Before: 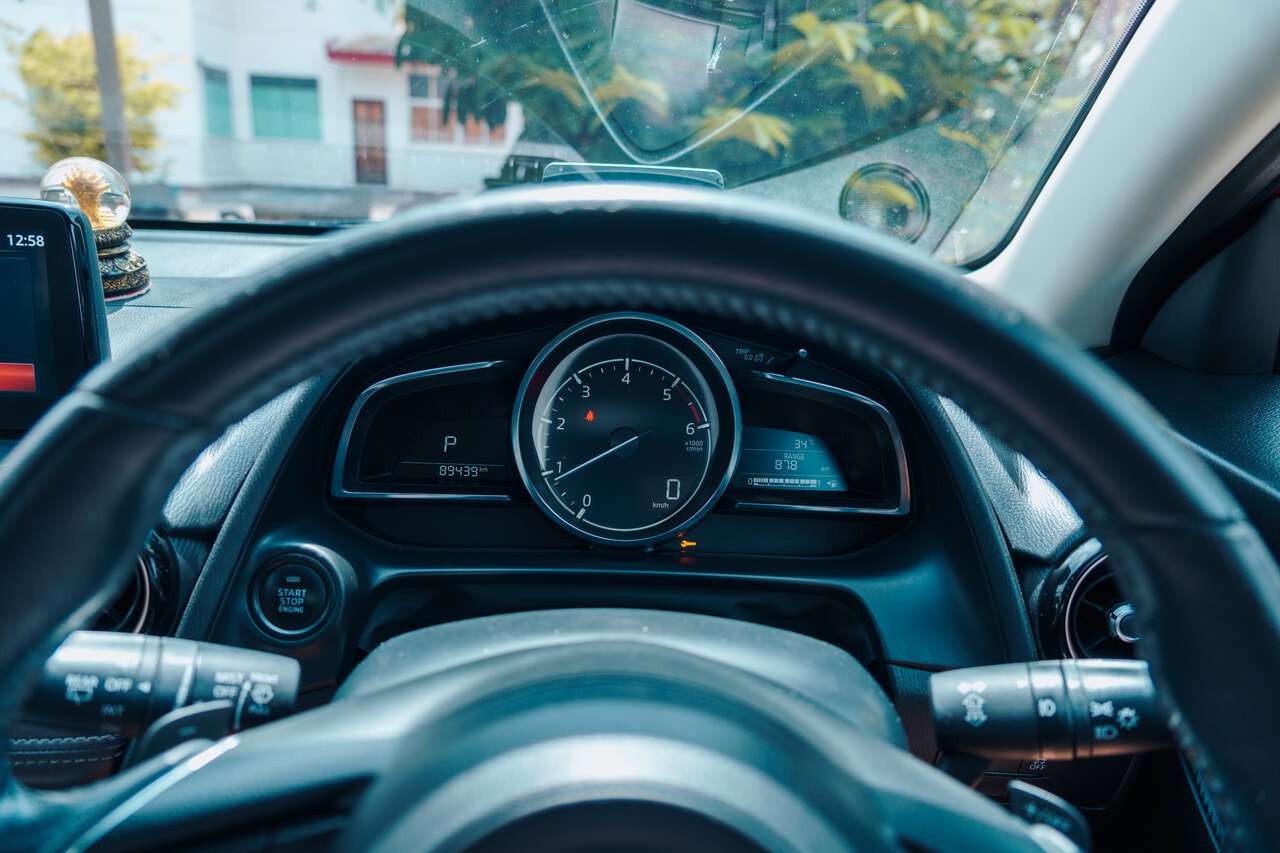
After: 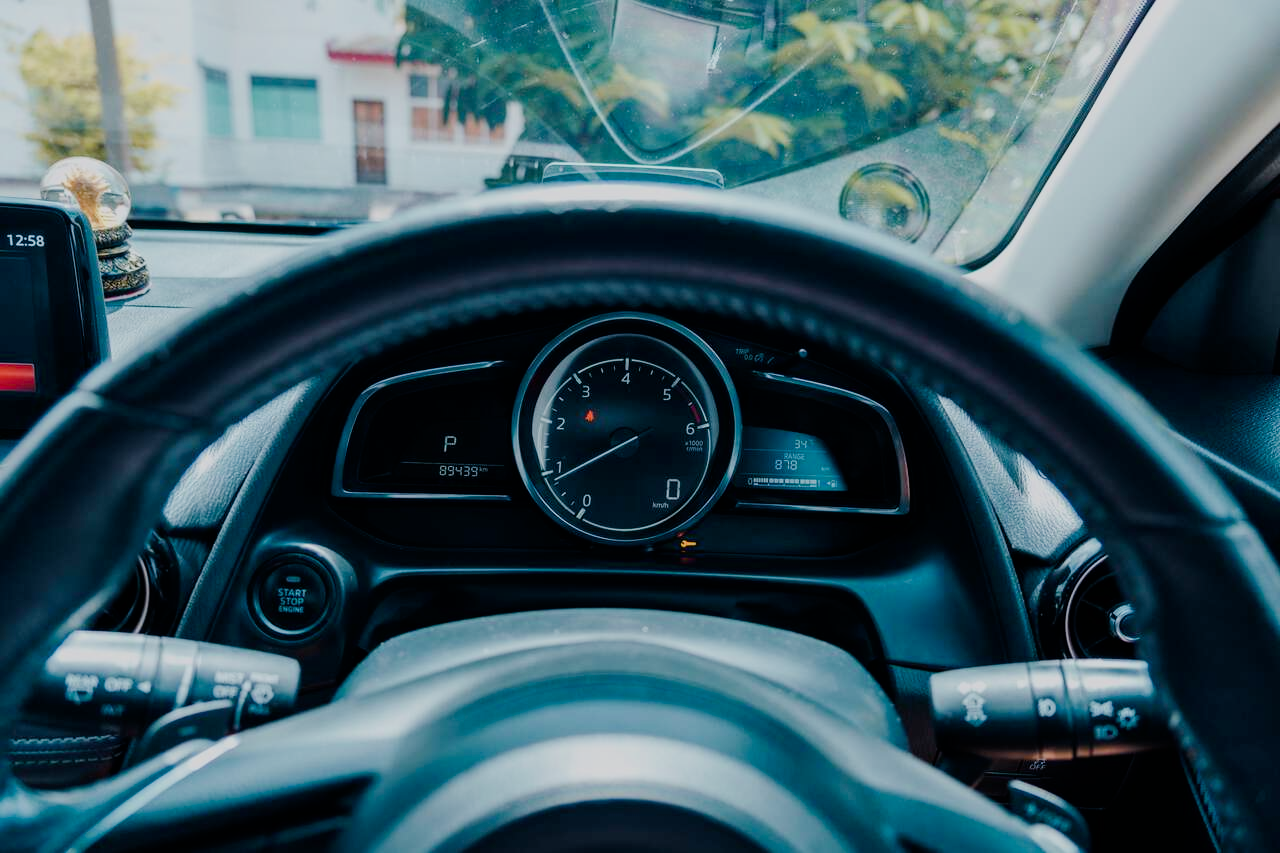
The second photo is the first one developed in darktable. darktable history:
filmic rgb: black relative exposure -7.65 EV, white relative exposure 4.56 EV, hardness 3.61, contrast 1.106
color balance rgb: perceptual saturation grading › global saturation 20%, perceptual saturation grading › highlights -50%, perceptual saturation grading › shadows 30%
